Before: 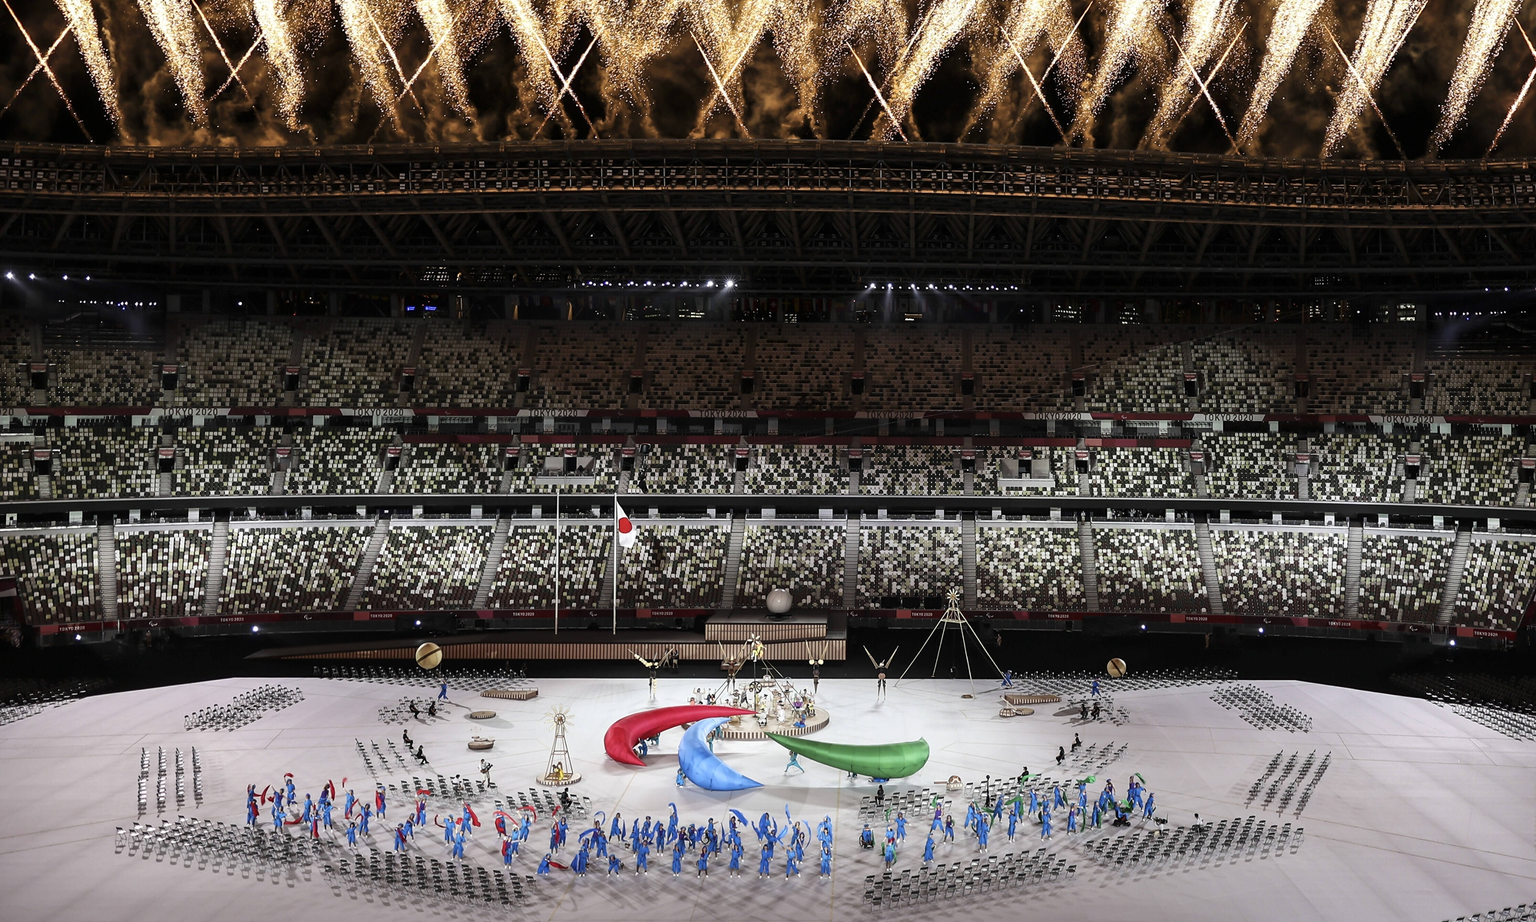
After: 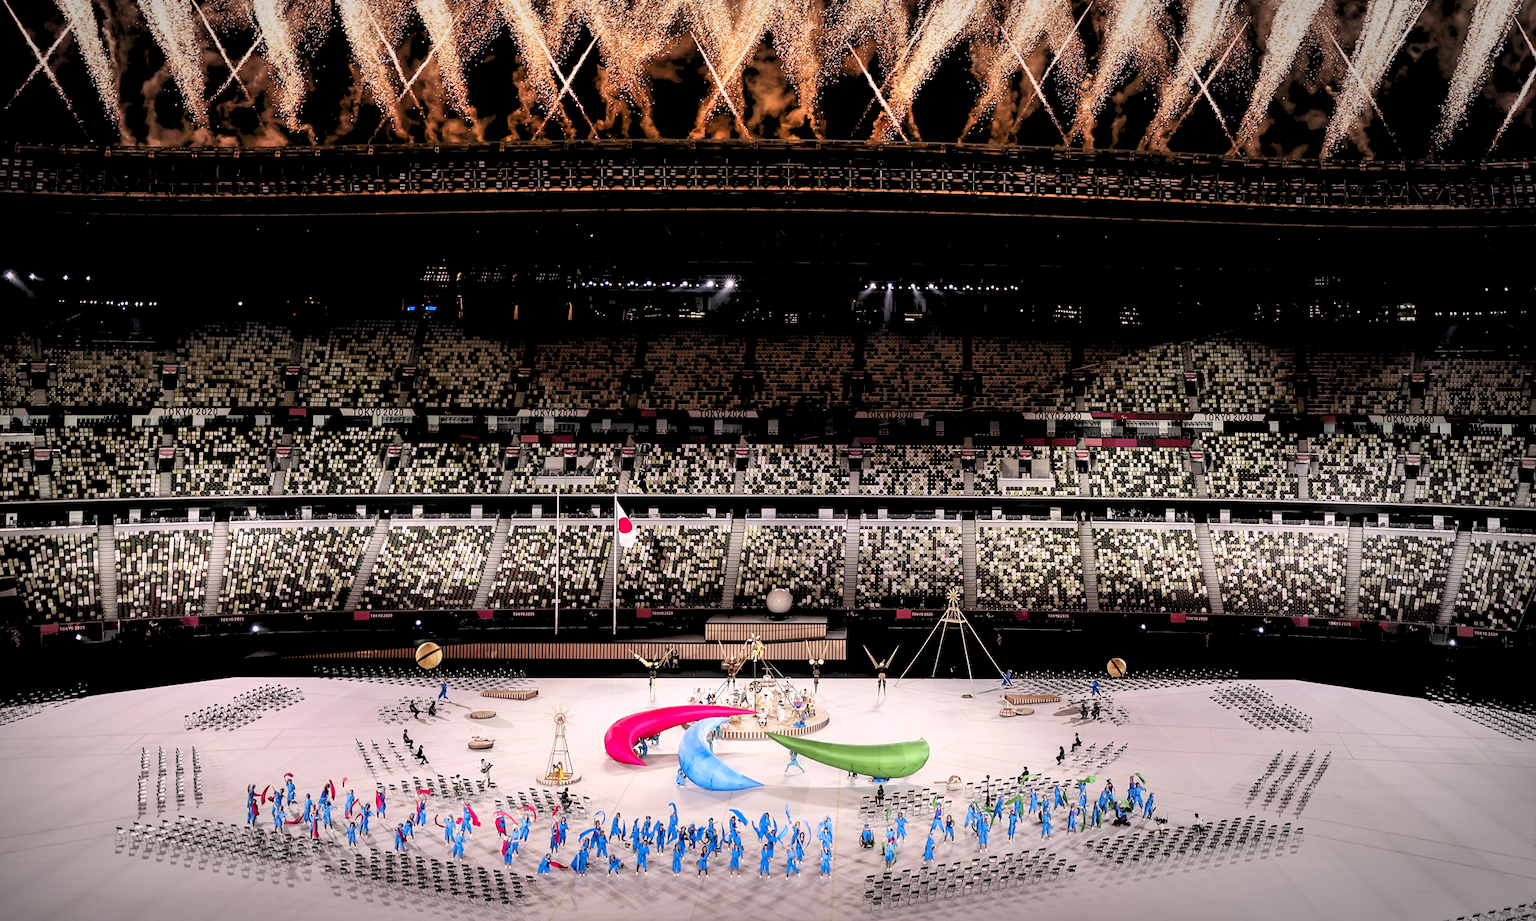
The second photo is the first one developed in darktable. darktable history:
exposure: black level correction 0.005, exposure 0.015 EV, compensate highlight preservation false
color zones: curves: ch1 [(0.235, 0.558) (0.75, 0.5)]; ch2 [(0.25, 0.462) (0.749, 0.457)]
vignetting: fall-off start 71.32%, center (-0.076, 0.065), width/height ratio 1.333
levels: levels [0.093, 0.434, 0.988]
color correction: highlights a* 6.84, highlights b* 4.01
